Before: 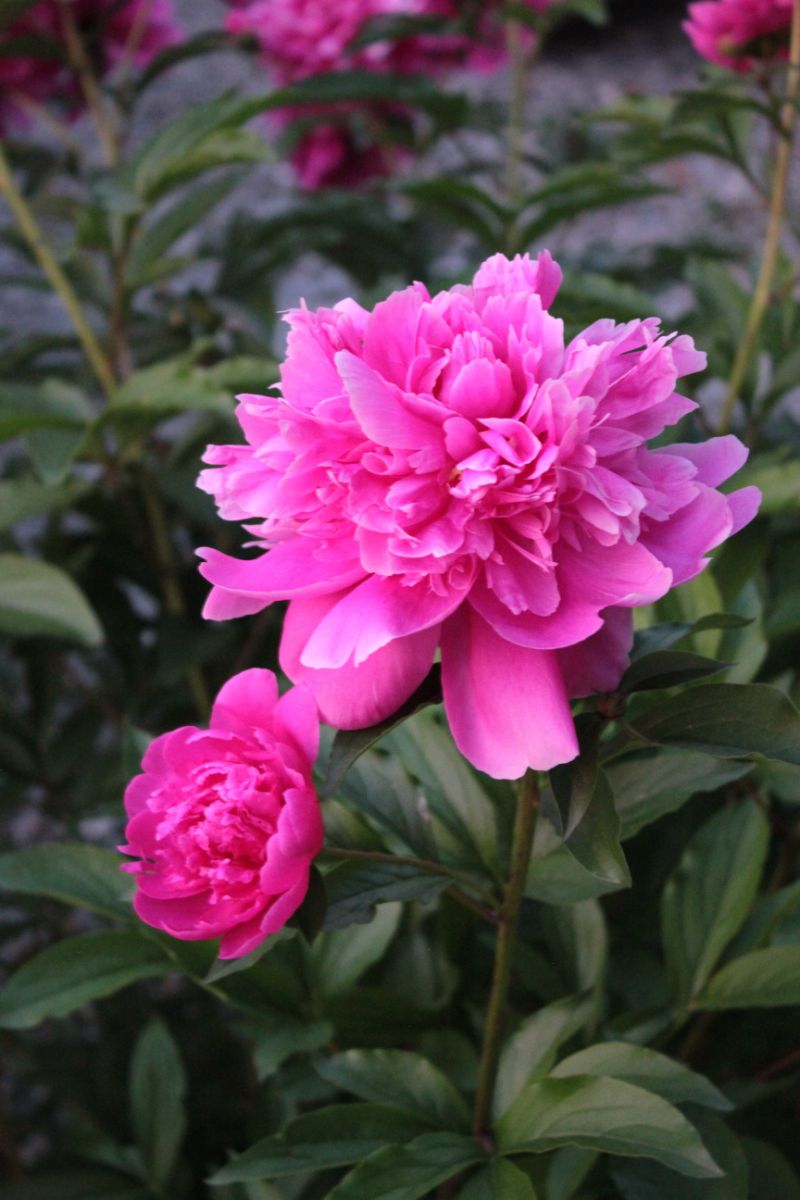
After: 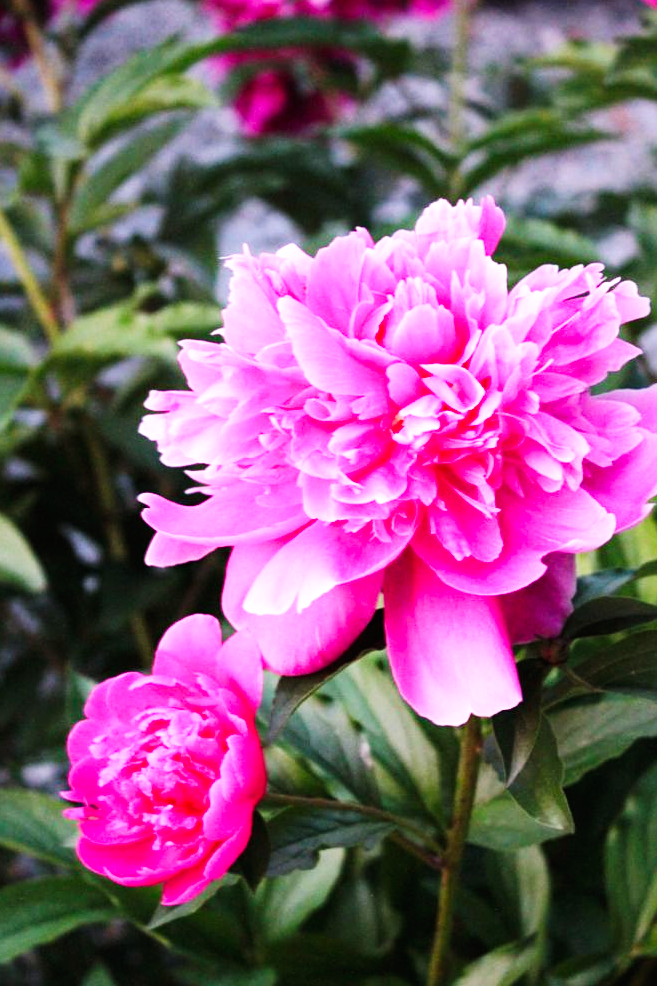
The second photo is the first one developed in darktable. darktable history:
base curve: curves: ch0 [(0, 0) (0.007, 0.004) (0.027, 0.03) (0.046, 0.07) (0.207, 0.54) (0.442, 0.872) (0.673, 0.972) (1, 1)], preserve colors none
sharpen: amount 0.2
levels: levels [0, 0.492, 0.984]
white balance: emerald 1
crop and rotate: left 7.196%, top 4.574%, right 10.605%, bottom 13.178%
